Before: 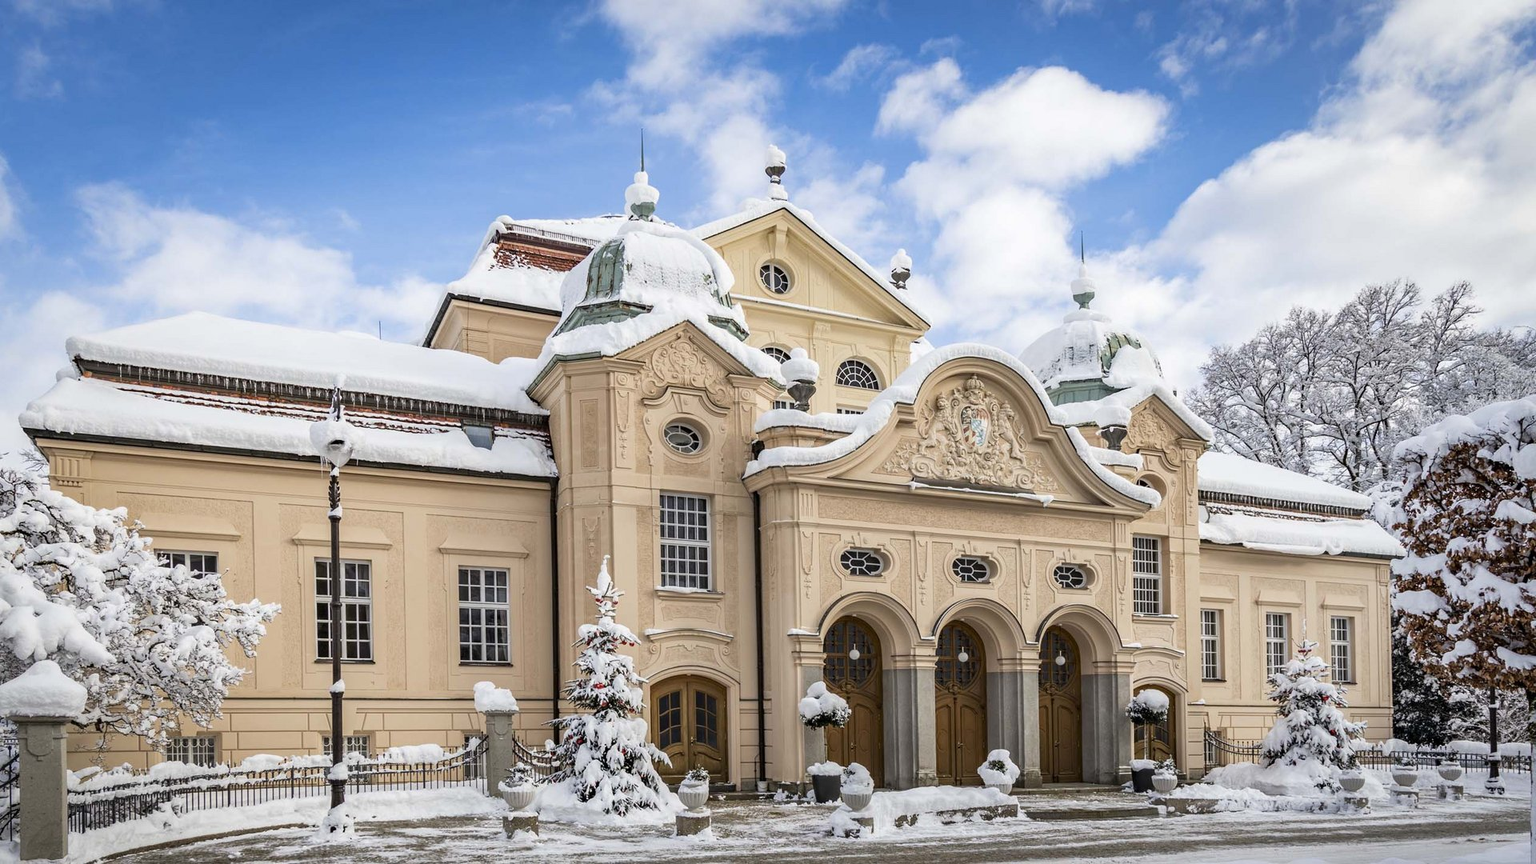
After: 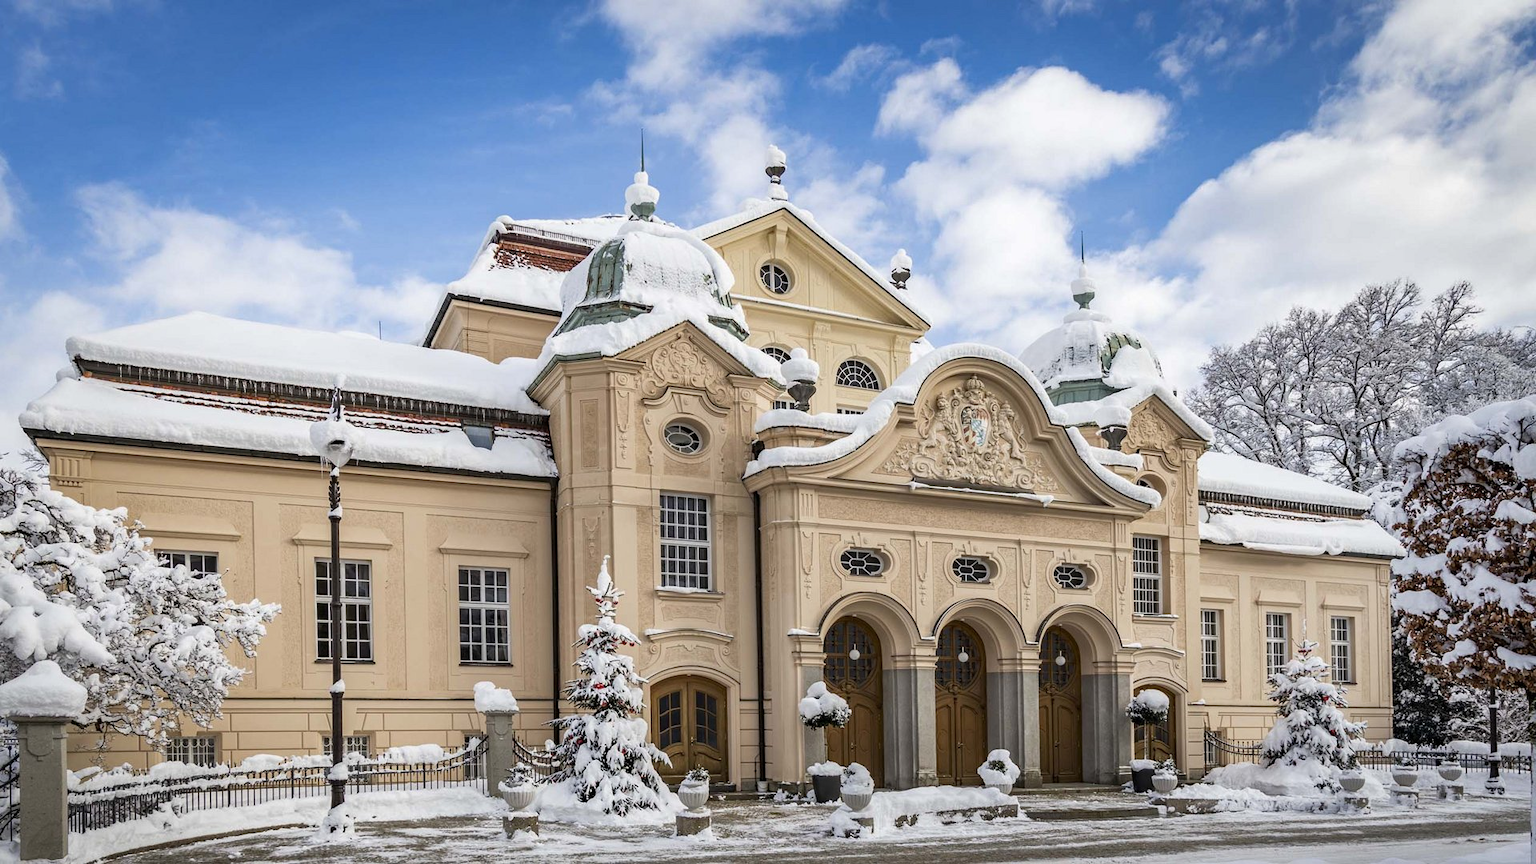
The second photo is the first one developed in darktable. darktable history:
shadows and highlights: radius 336.87, shadows 28.19, soften with gaussian
